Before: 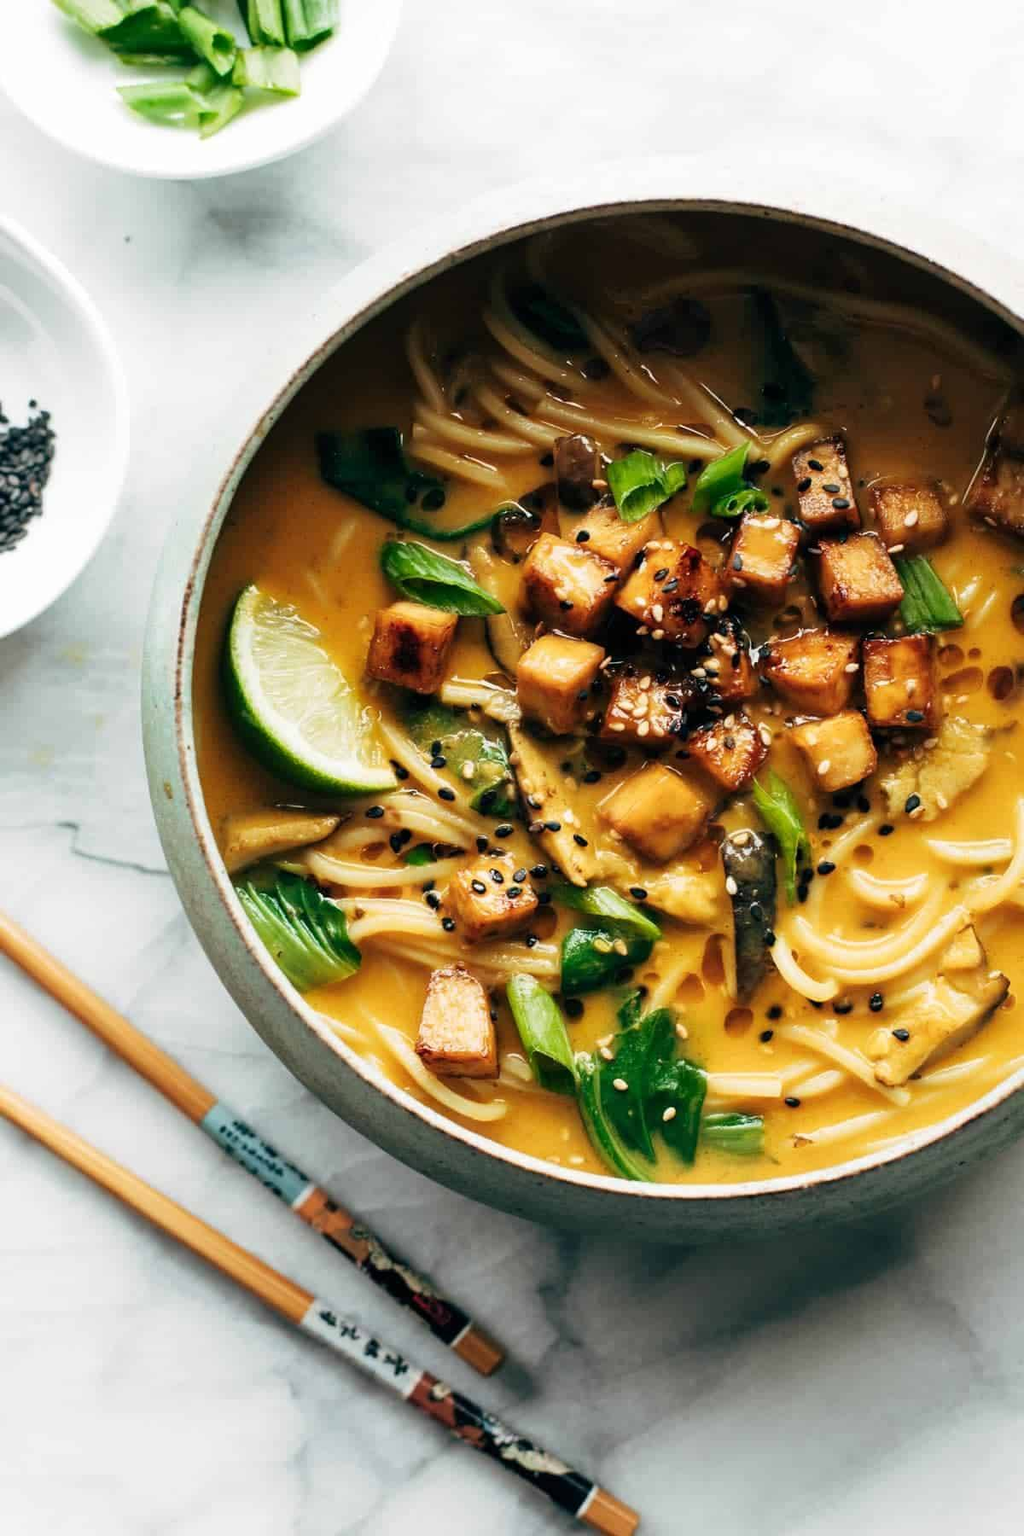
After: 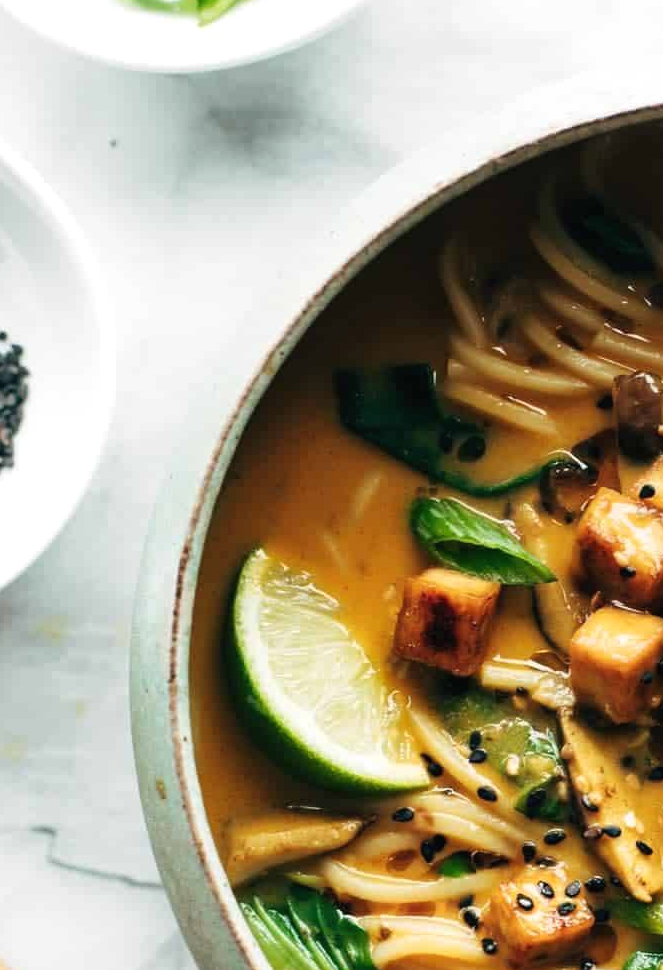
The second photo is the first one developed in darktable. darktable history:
crop and rotate: left 3.047%, top 7.662%, right 41.626%, bottom 38.394%
exposure: black level correction -0.001, exposure 0.08 EV, compensate highlight preservation false
